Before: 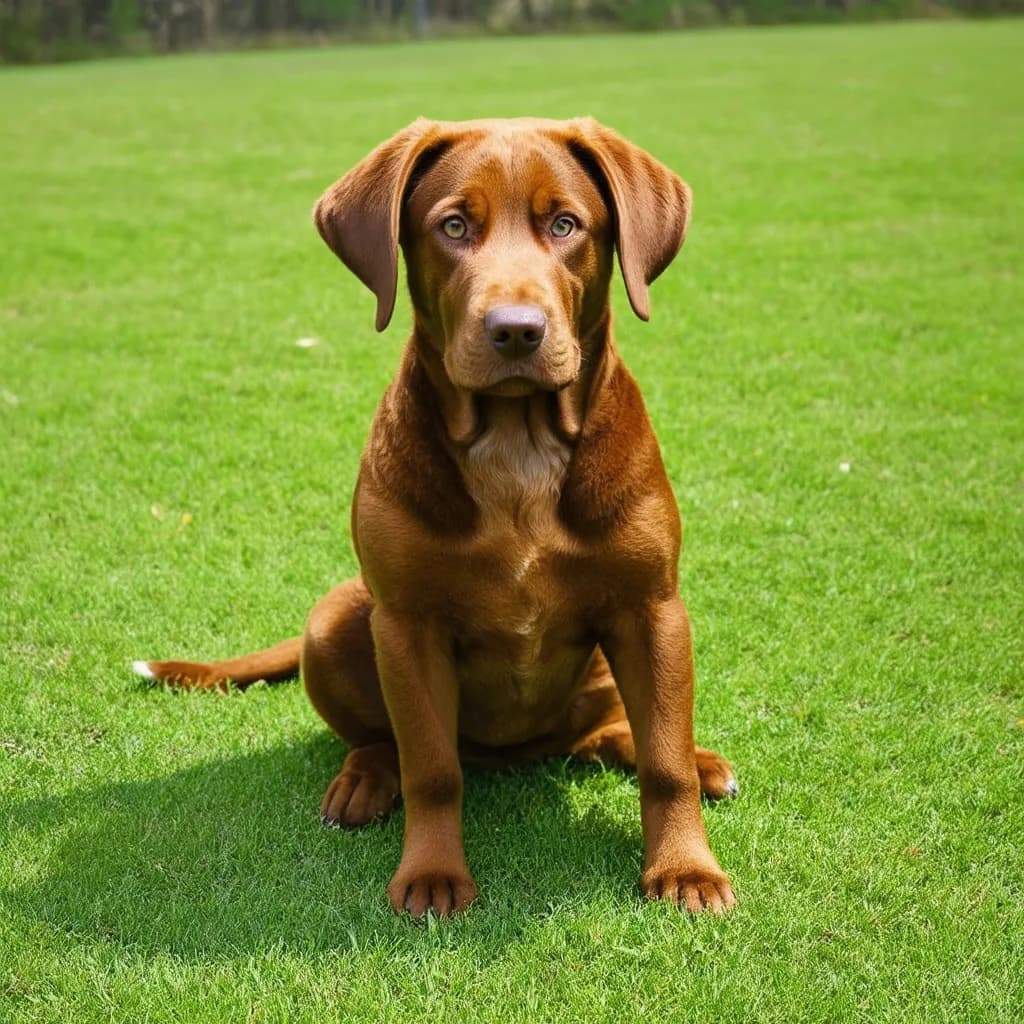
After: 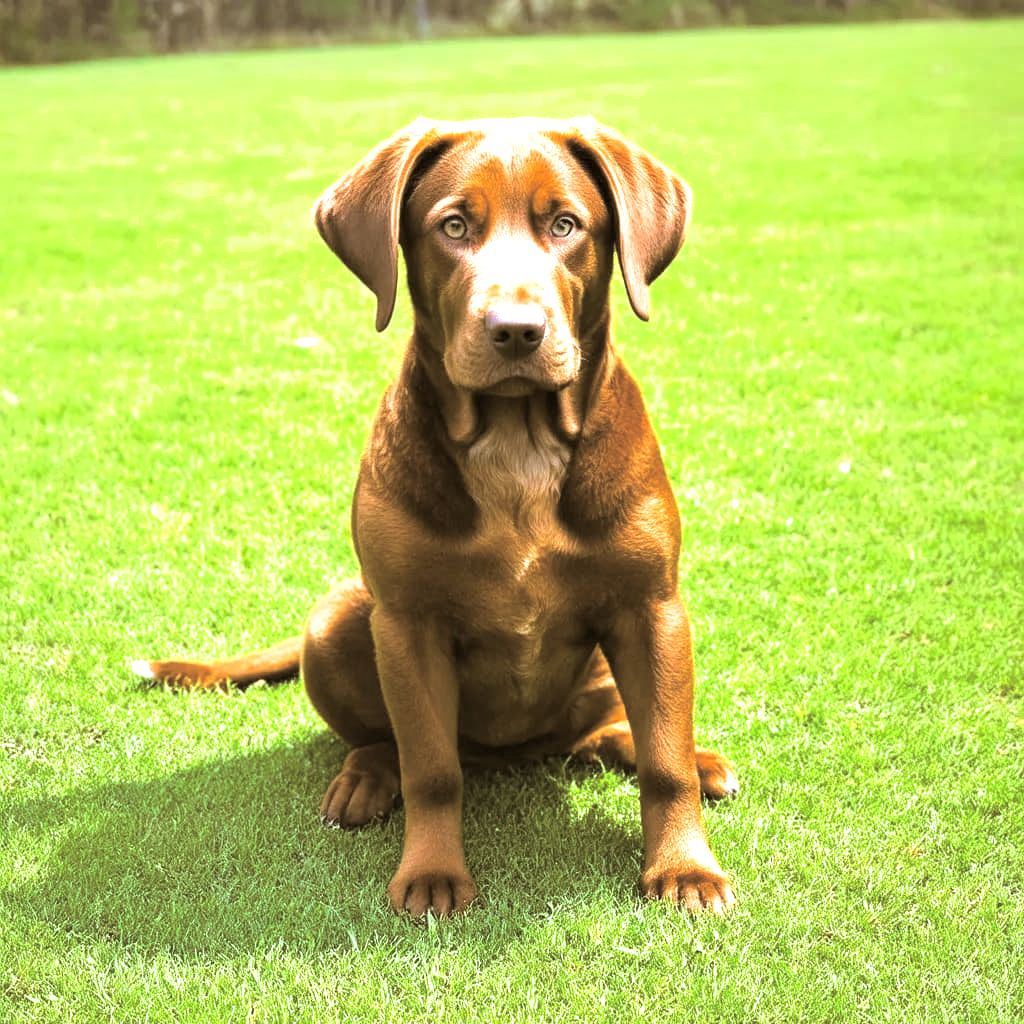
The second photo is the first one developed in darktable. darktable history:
split-toning: shadows › hue 37.98°, highlights › hue 185.58°, balance -55.261
exposure: black level correction 0, exposure 1.1 EV, compensate highlight preservation false
